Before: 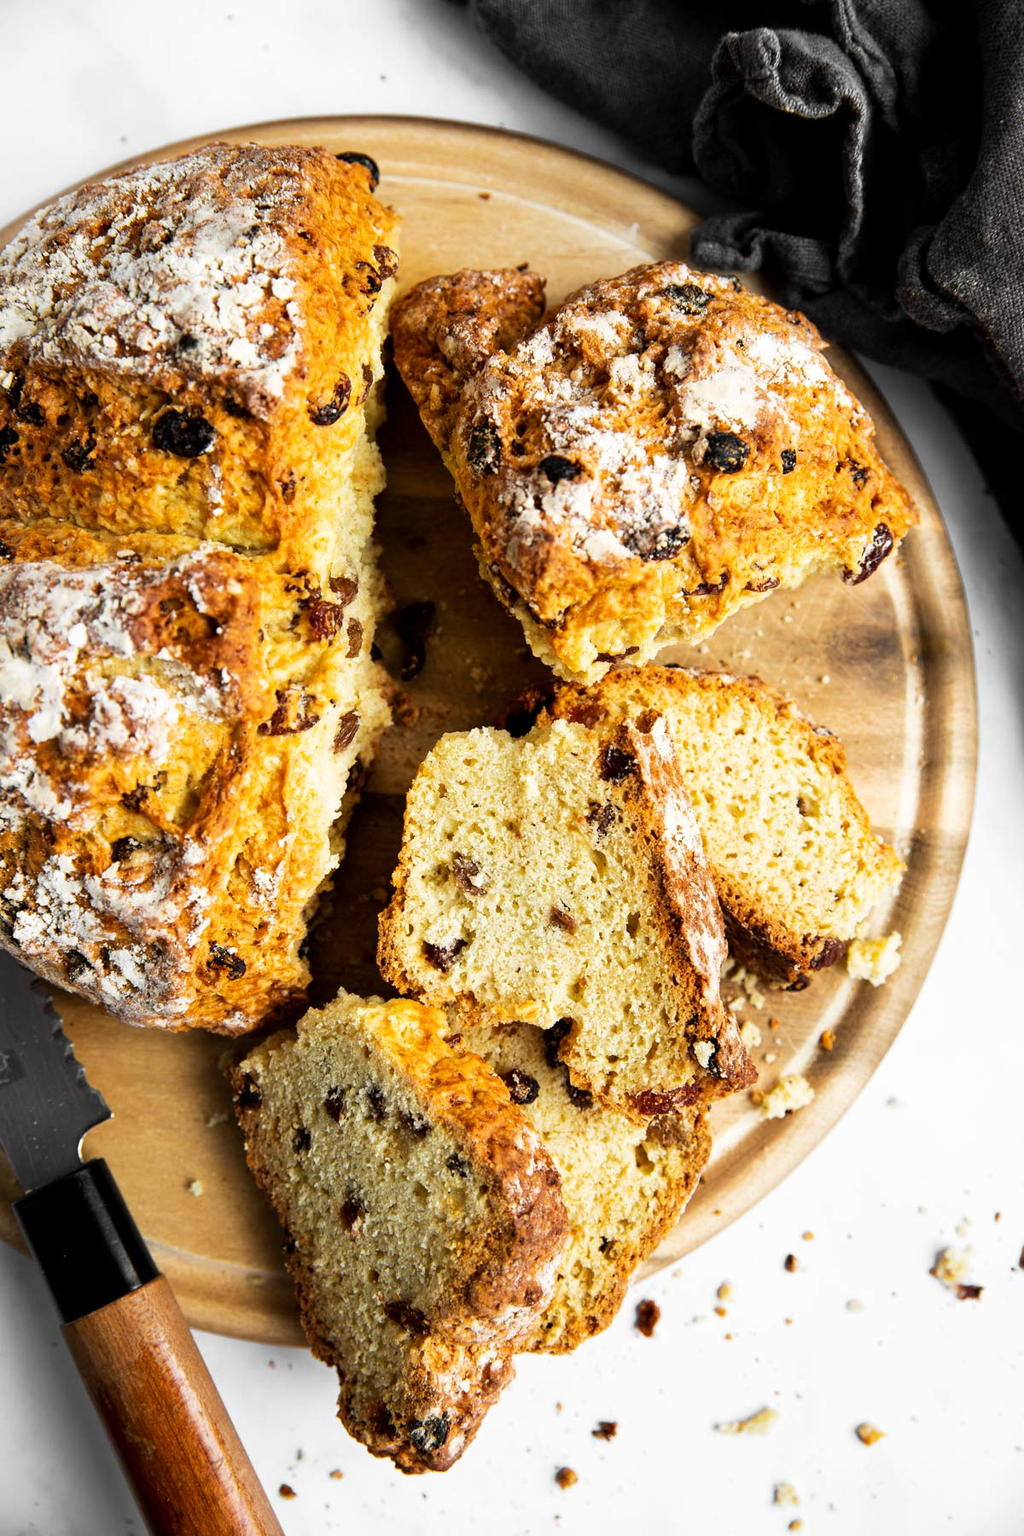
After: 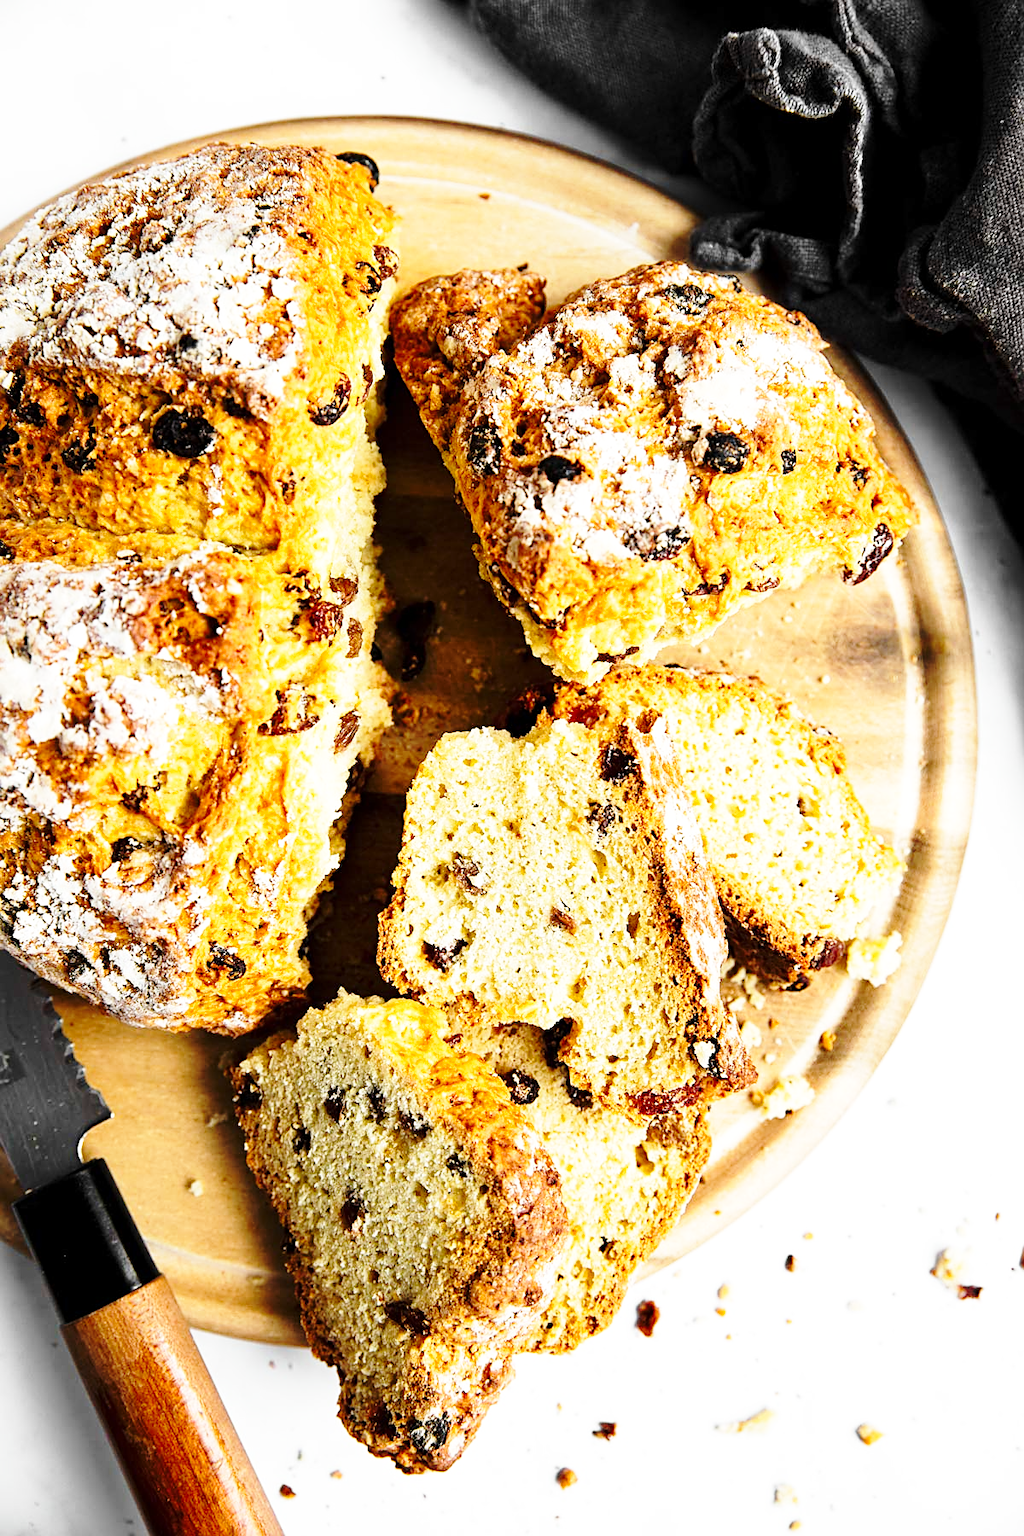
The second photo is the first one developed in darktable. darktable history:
sharpen: on, module defaults
base curve: curves: ch0 [(0, 0) (0.032, 0.037) (0.105, 0.228) (0.435, 0.76) (0.856, 0.983) (1, 1)], preserve colors none
